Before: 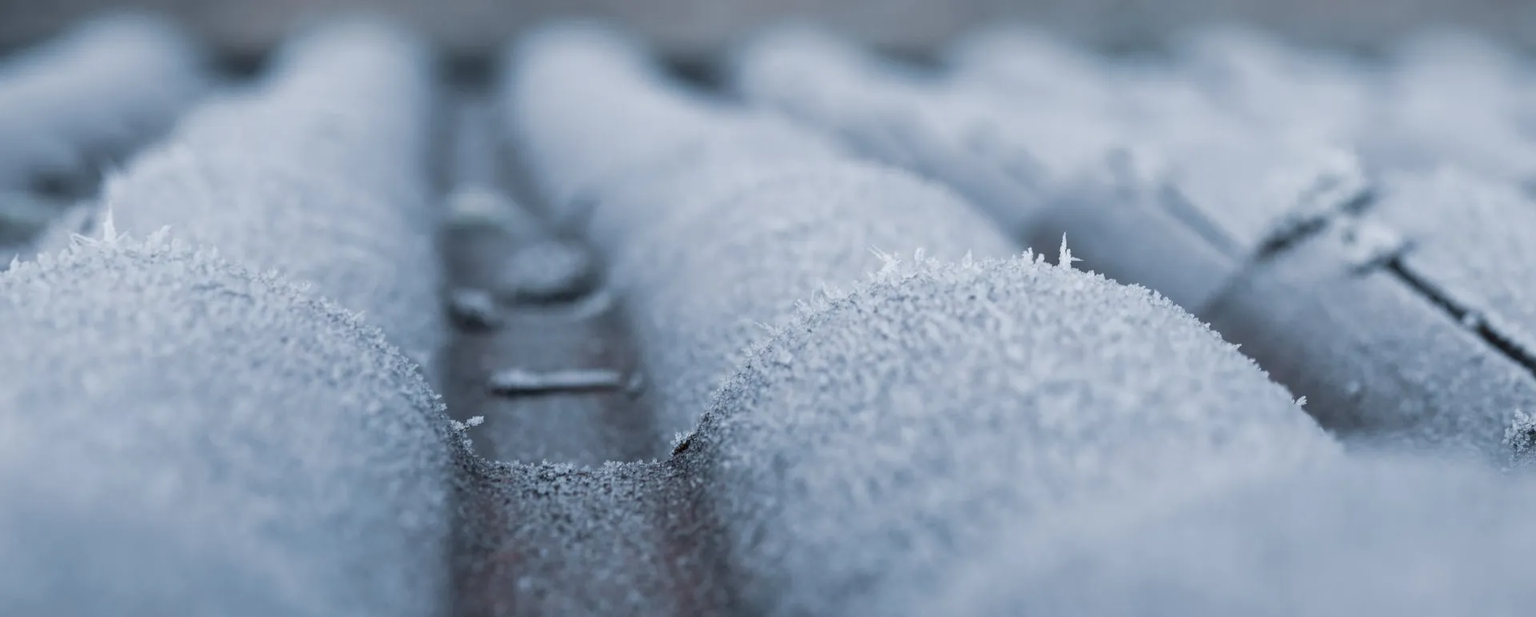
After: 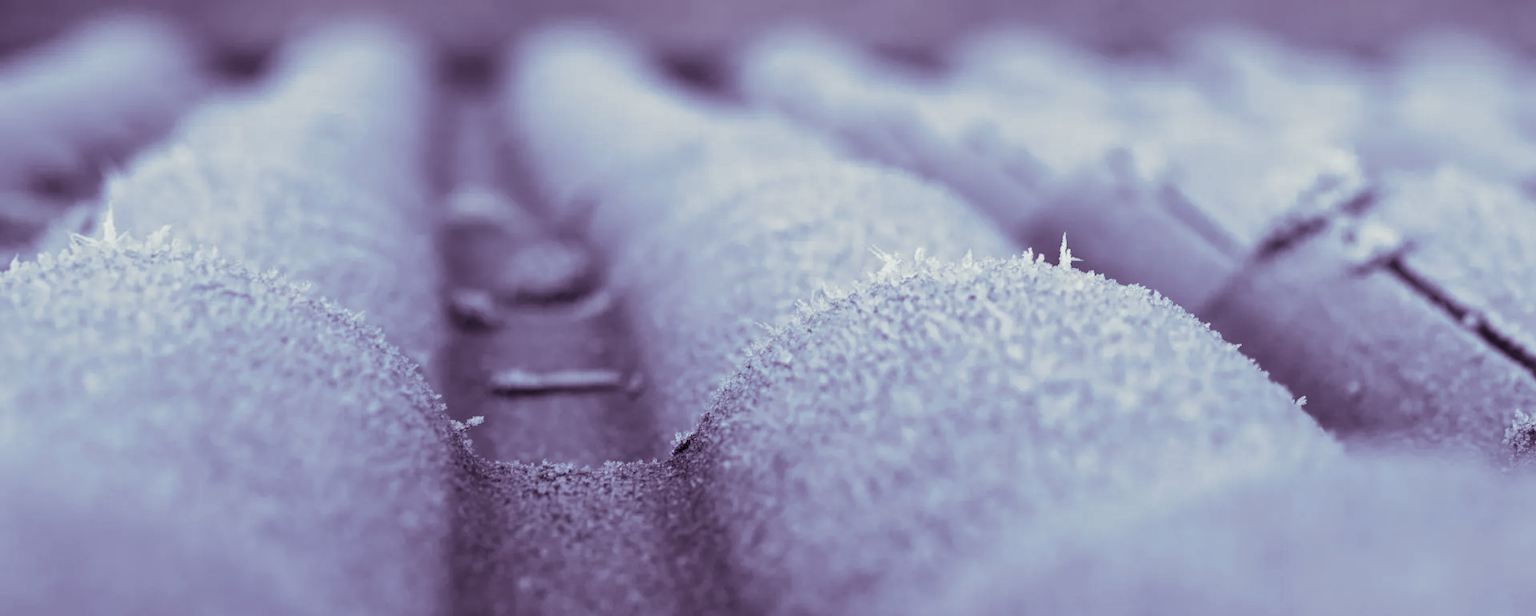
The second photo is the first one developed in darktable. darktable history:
split-toning: shadows › hue 266.4°, shadows › saturation 0.4, highlights › hue 61.2°, highlights › saturation 0.3, compress 0%
white balance: red 0.988, blue 1.017
